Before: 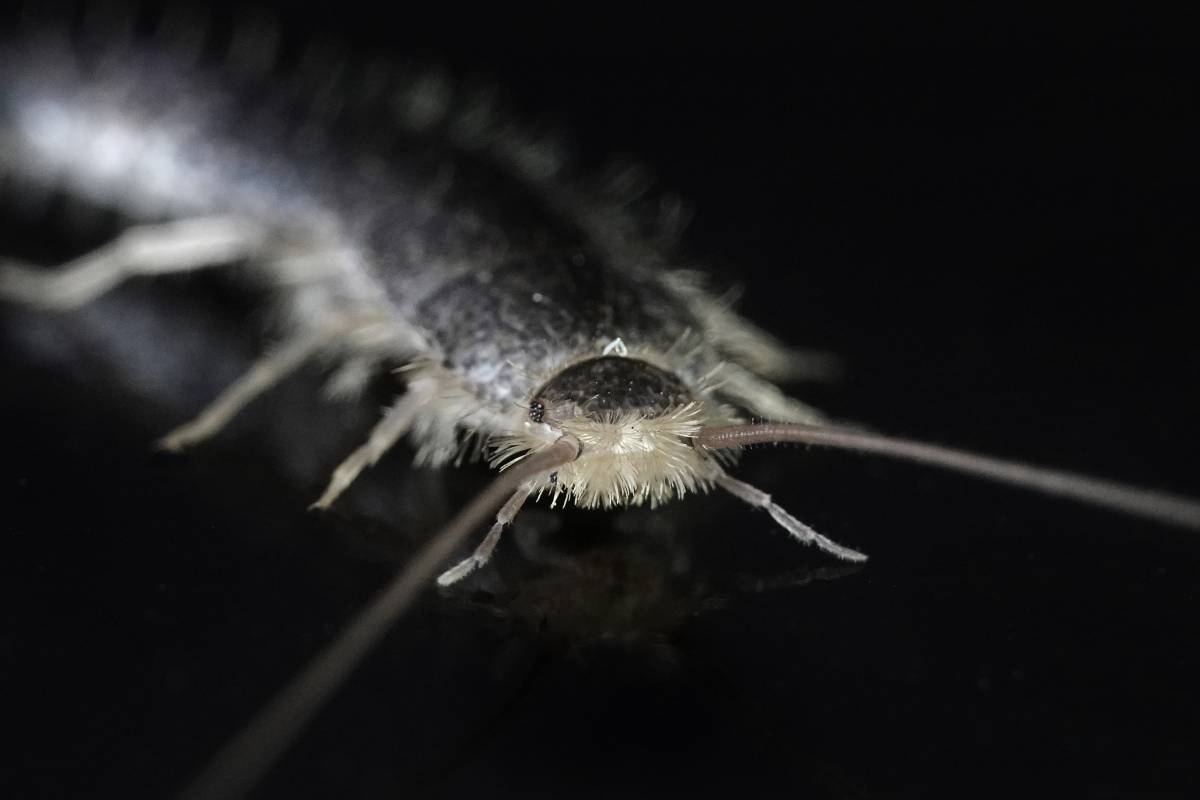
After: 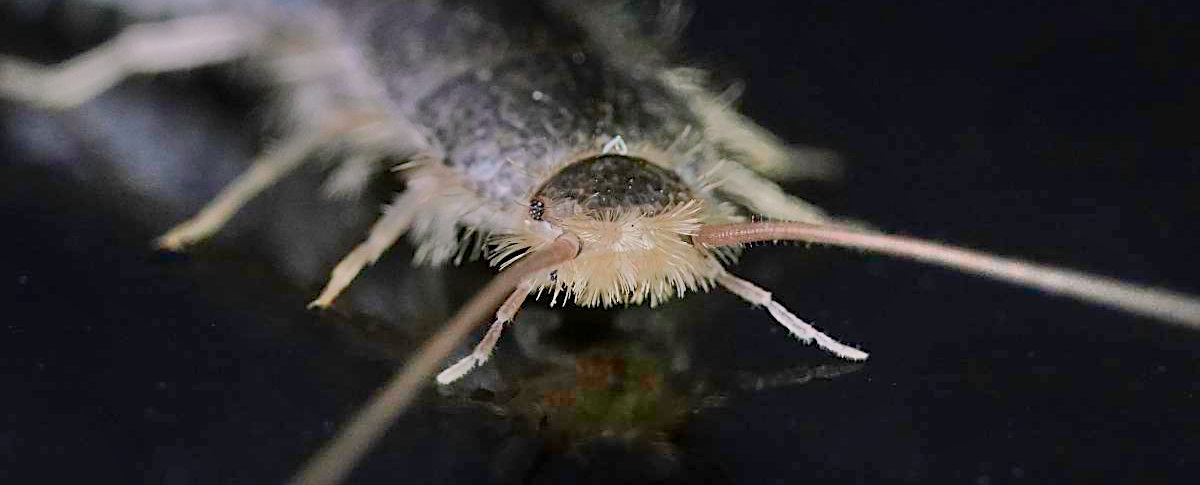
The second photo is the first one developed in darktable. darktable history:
shadows and highlights: soften with gaussian
crop and rotate: top 25.323%, bottom 14.036%
color balance rgb: highlights gain › chroma 1.531%, highlights gain › hue 309.06°, perceptual saturation grading › global saturation 25.159%, contrast -29.673%
sharpen: on, module defaults
contrast brightness saturation: contrast 0.036, saturation 0.163
